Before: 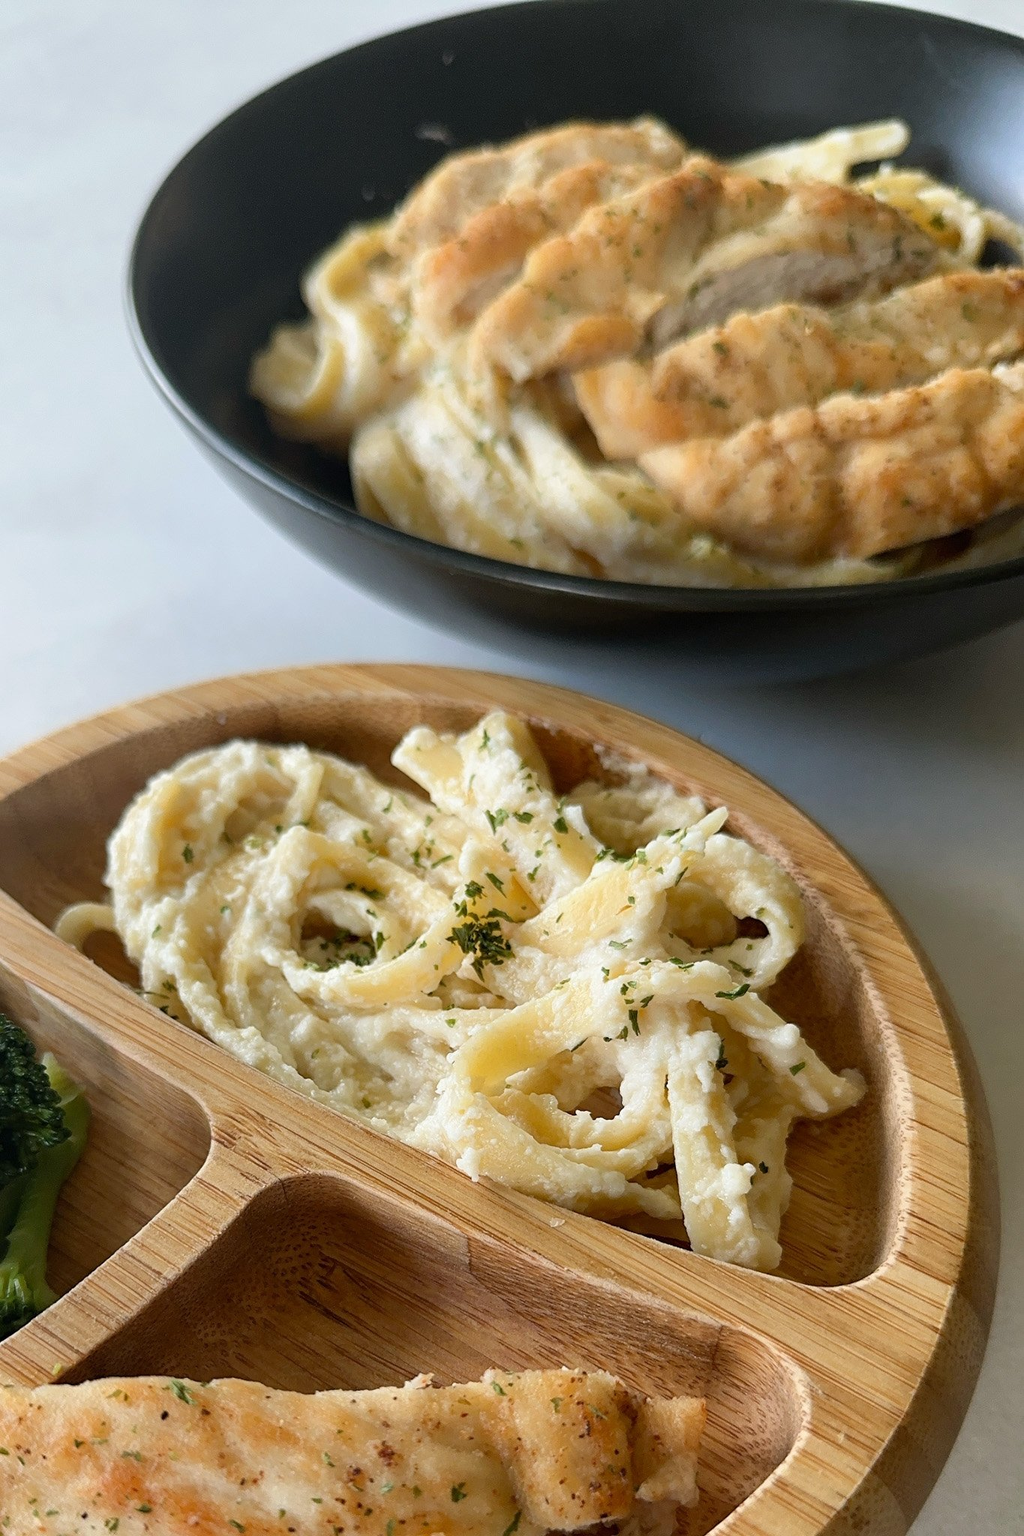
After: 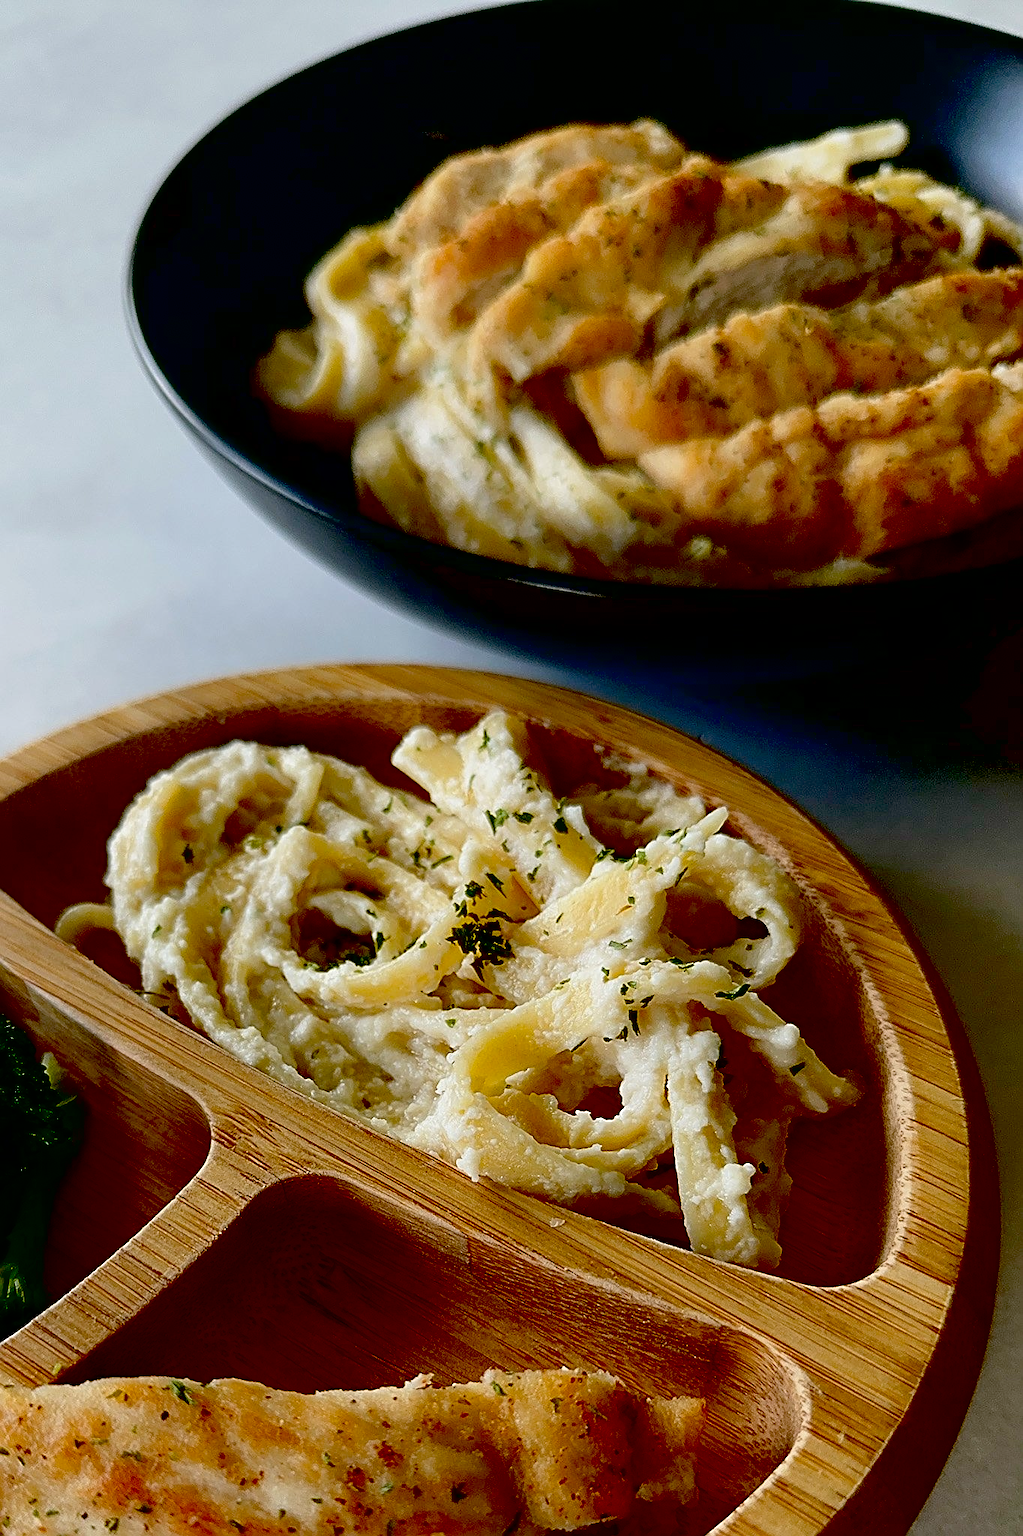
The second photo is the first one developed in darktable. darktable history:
contrast brightness saturation: brightness -0.09
sharpen: on, module defaults
exposure: black level correction 0.1, exposure -0.092 EV, compensate highlight preservation false
